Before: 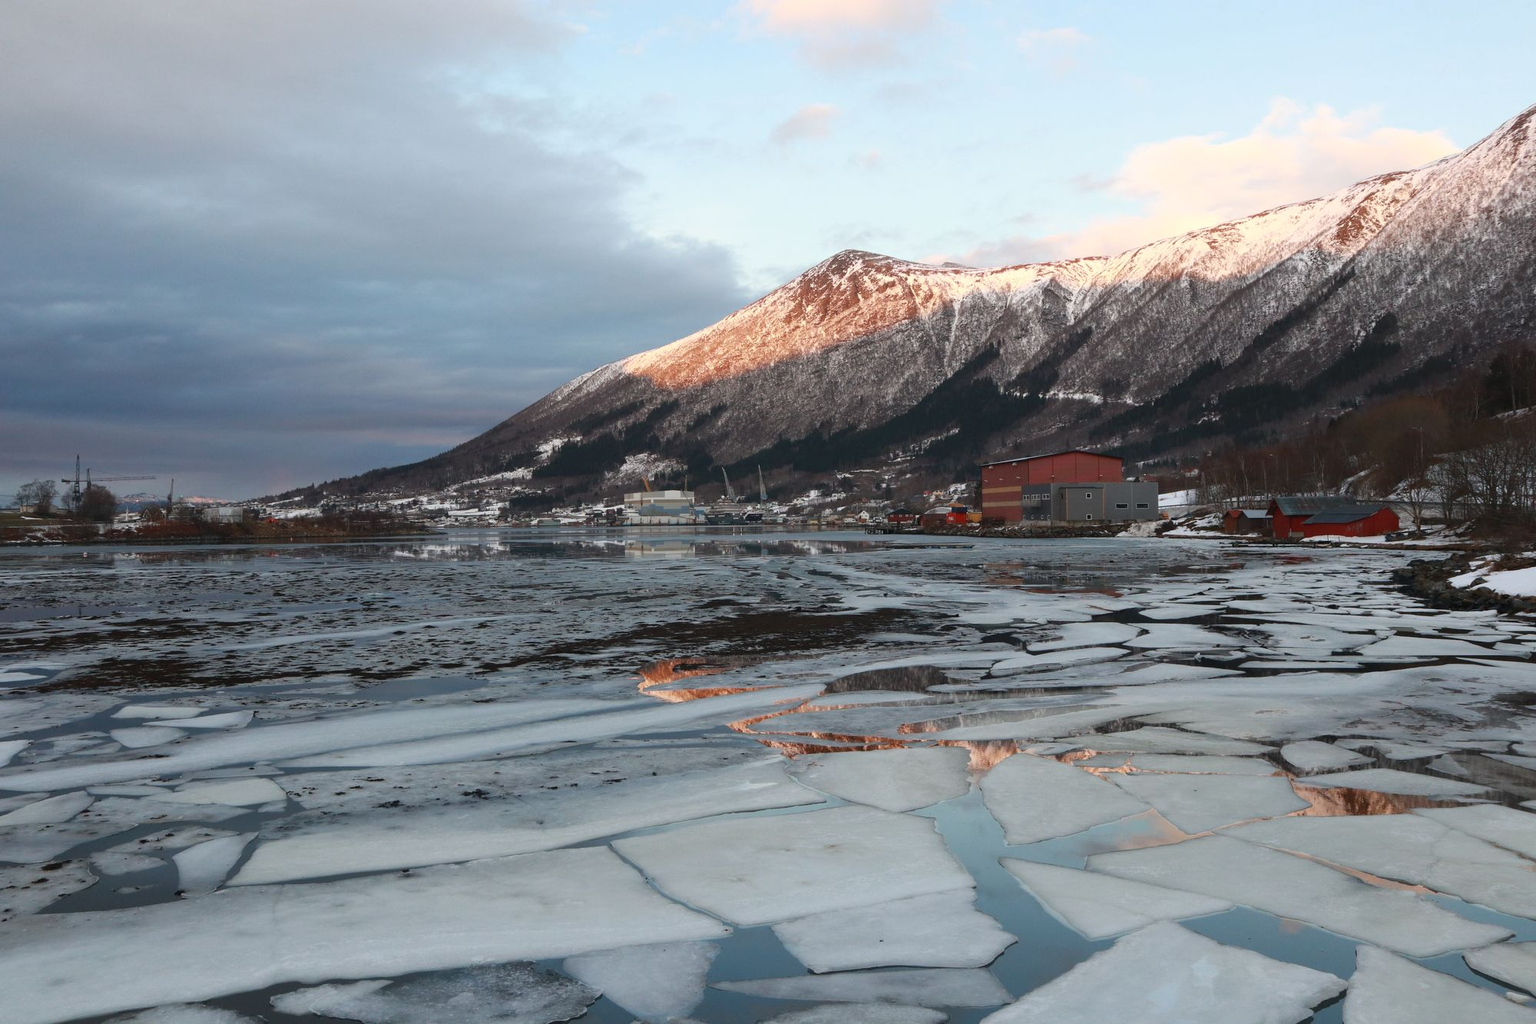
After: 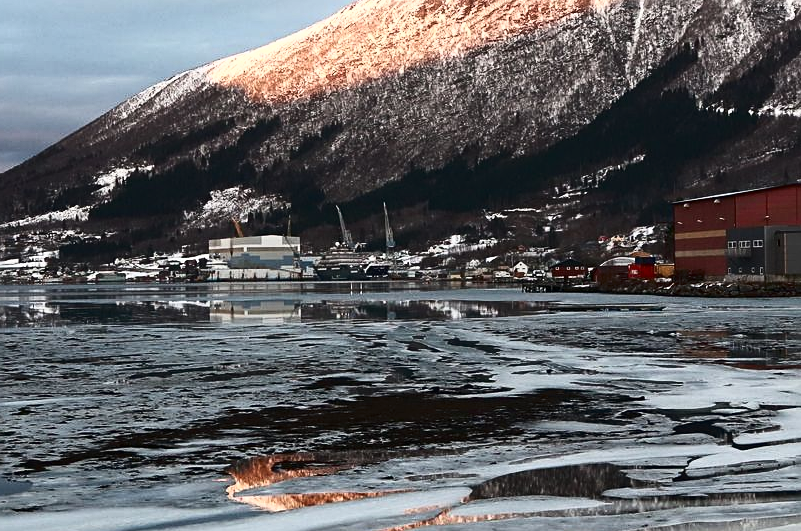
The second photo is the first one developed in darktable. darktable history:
crop: left 30.24%, top 30.272%, right 29.697%, bottom 29.828%
shadows and highlights: shadows -12.81, white point adjustment 4.02, highlights 29.08
sharpen: on, module defaults
contrast brightness saturation: contrast 0.296
